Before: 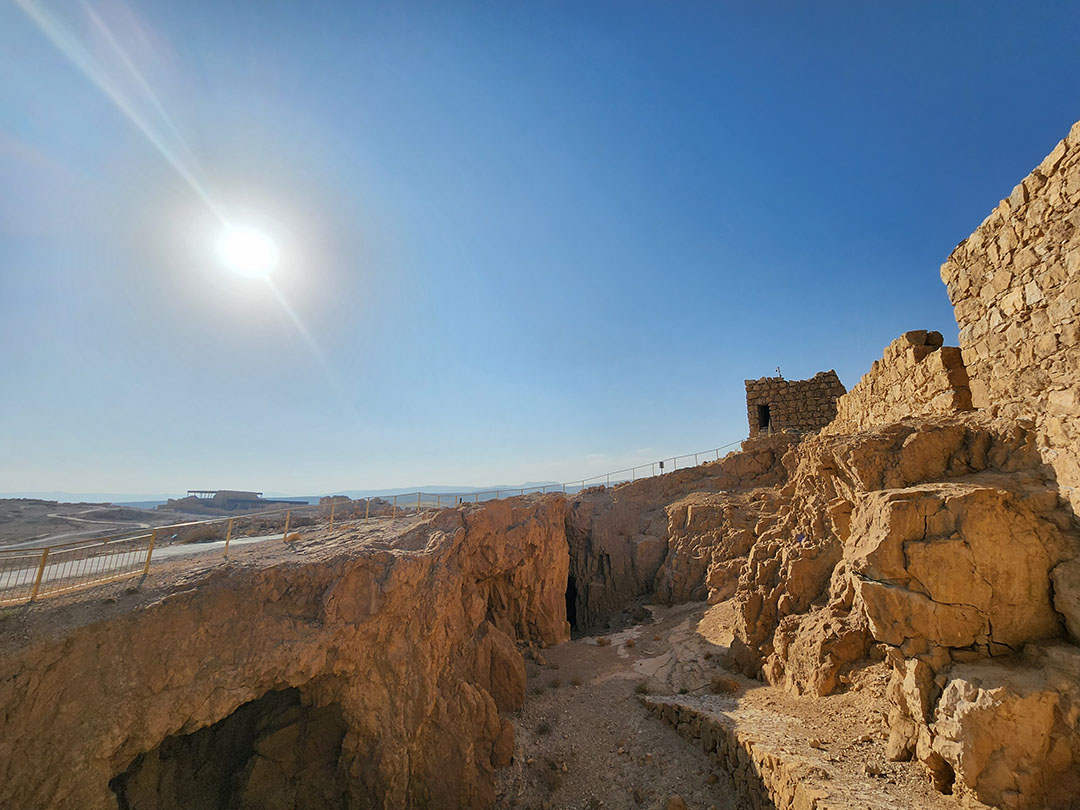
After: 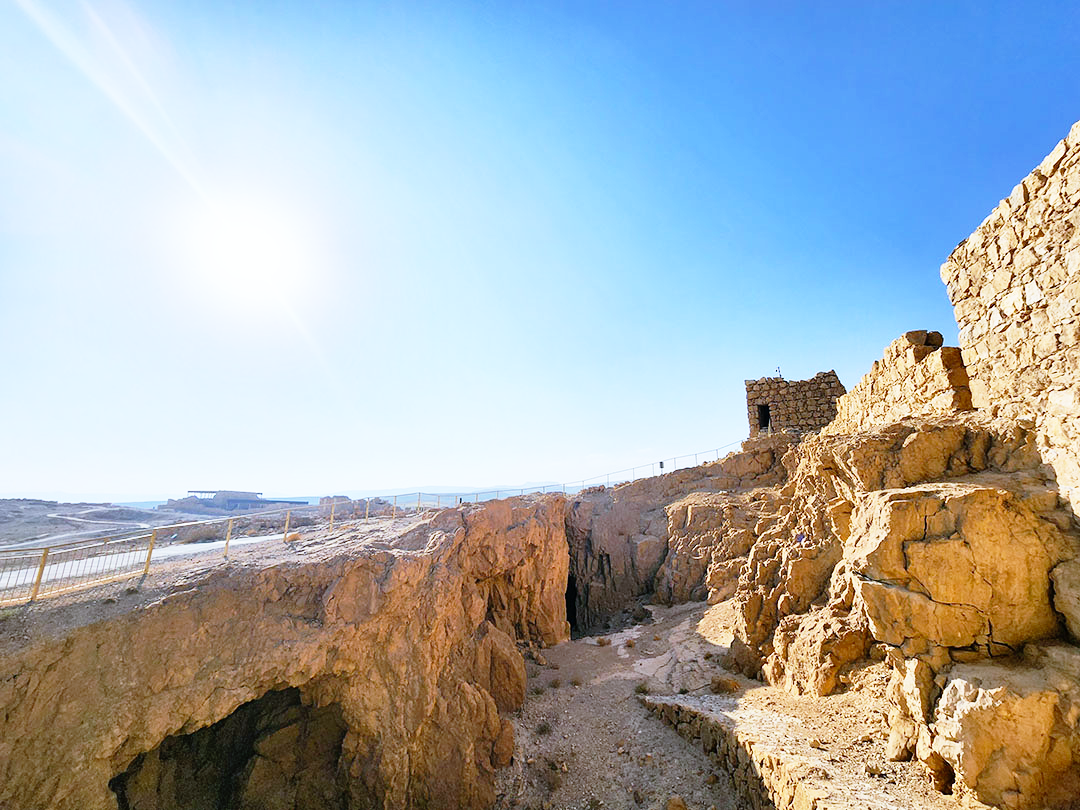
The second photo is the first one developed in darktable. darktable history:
base curve: curves: ch0 [(0, 0) (0.012, 0.01) (0.073, 0.168) (0.31, 0.711) (0.645, 0.957) (1, 1)], preserve colors none
white balance: red 0.948, green 1.02, blue 1.176
